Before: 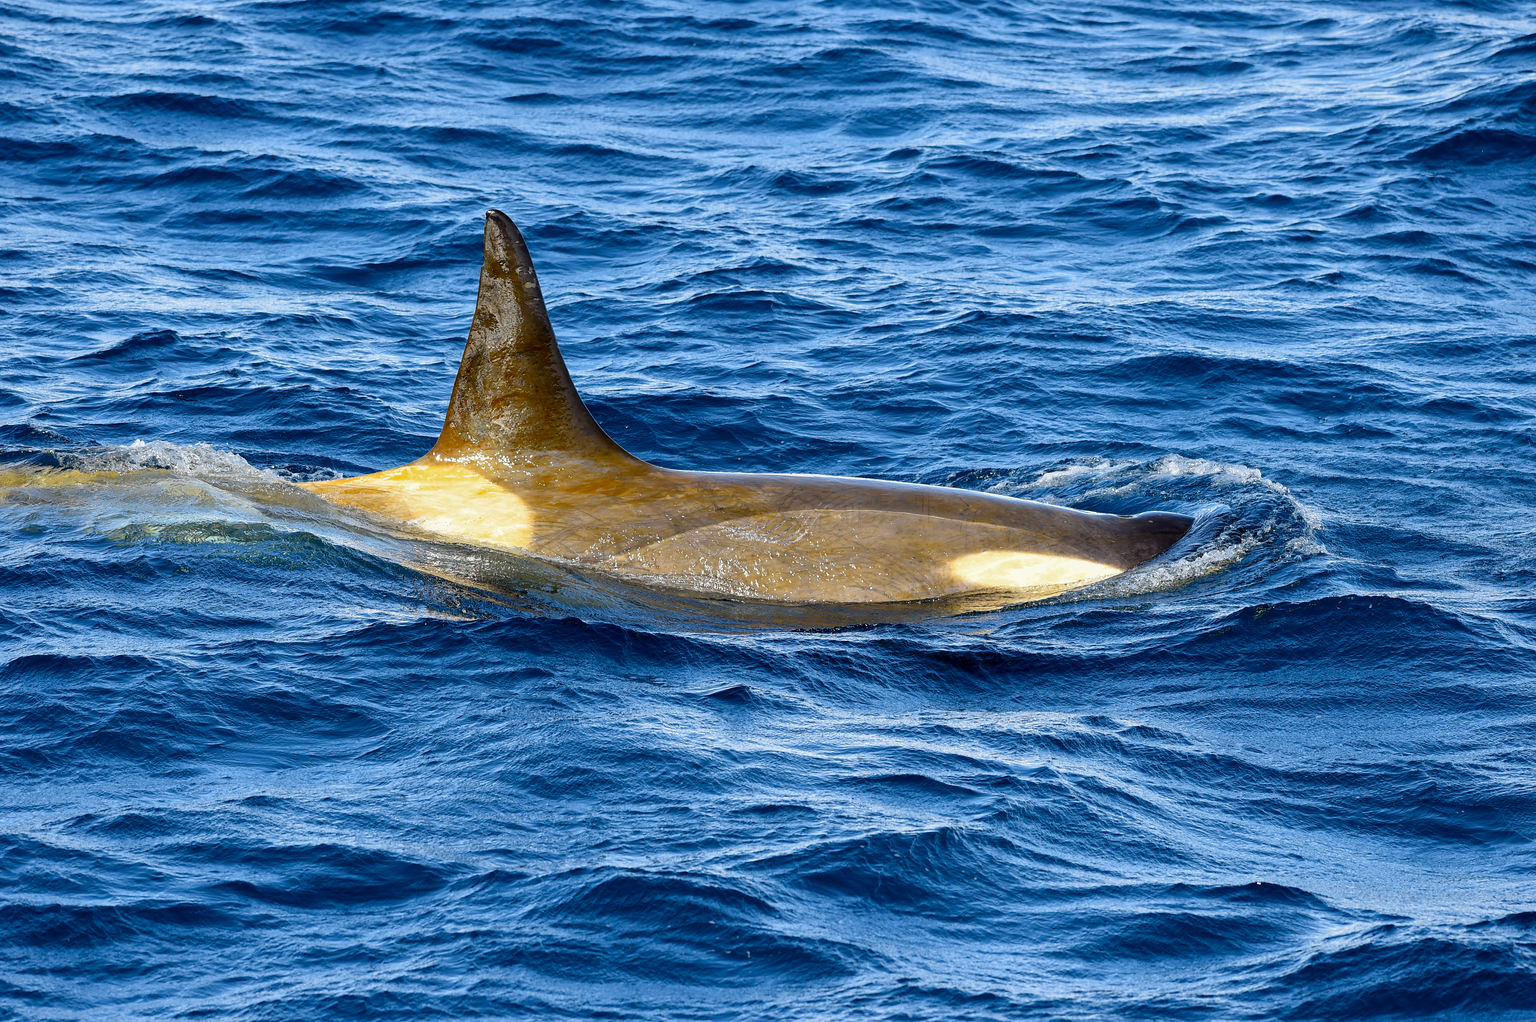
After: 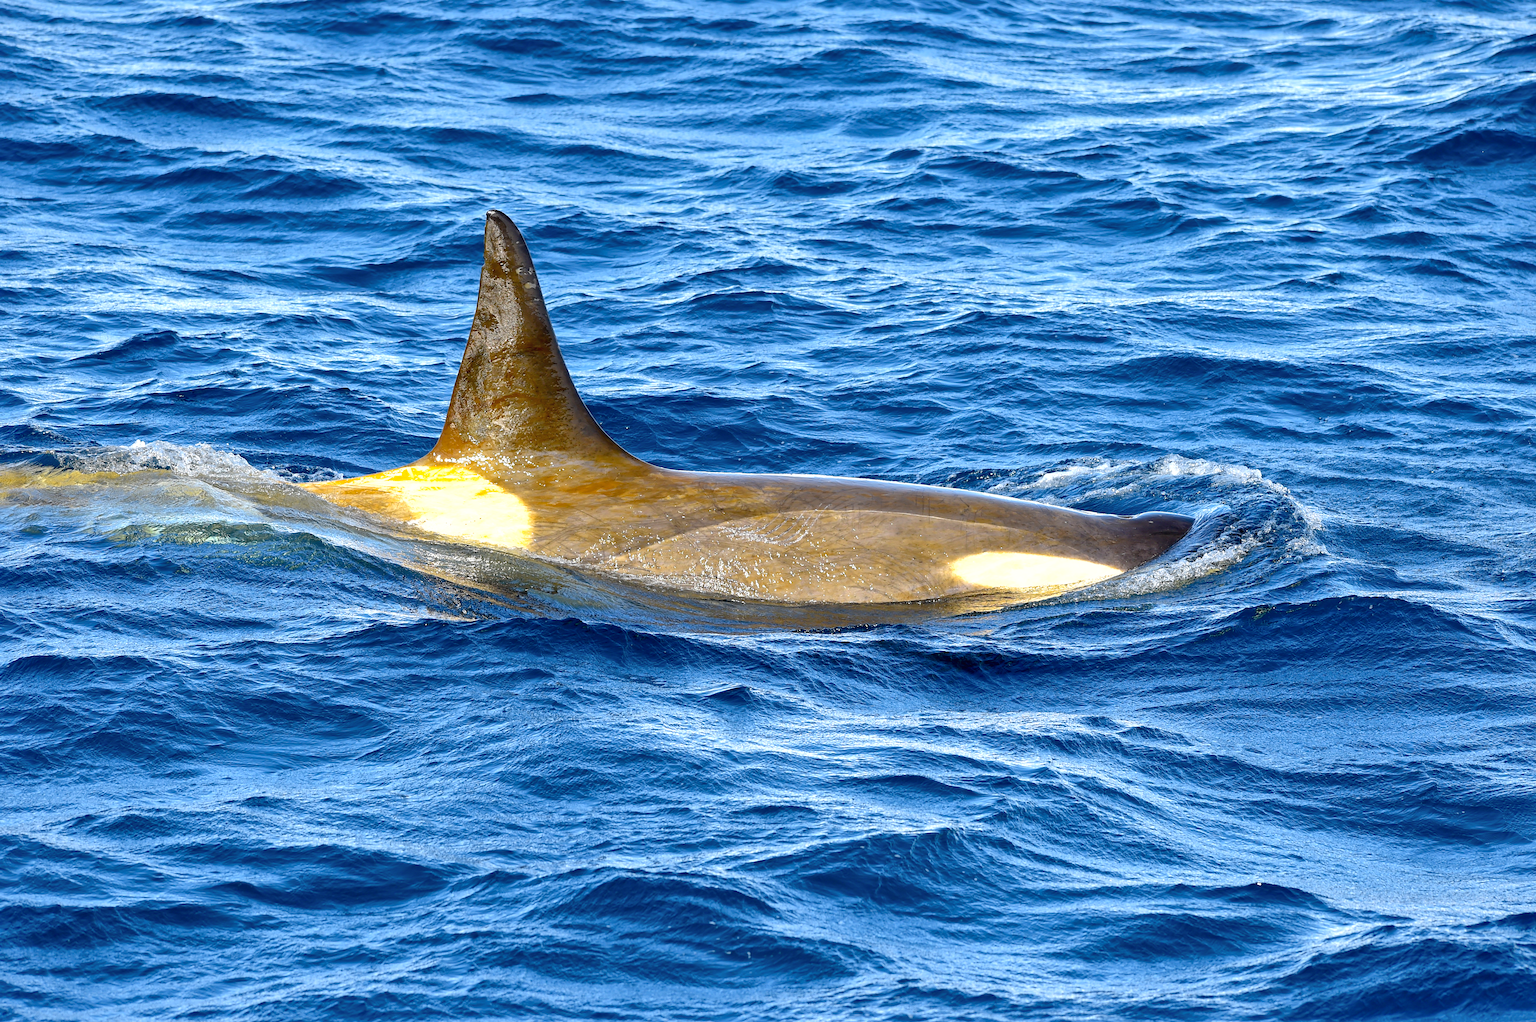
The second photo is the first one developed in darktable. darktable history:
exposure: black level correction 0, exposure 0.5 EV, compensate highlight preservation false
shadows and highlights: on, module defaults
